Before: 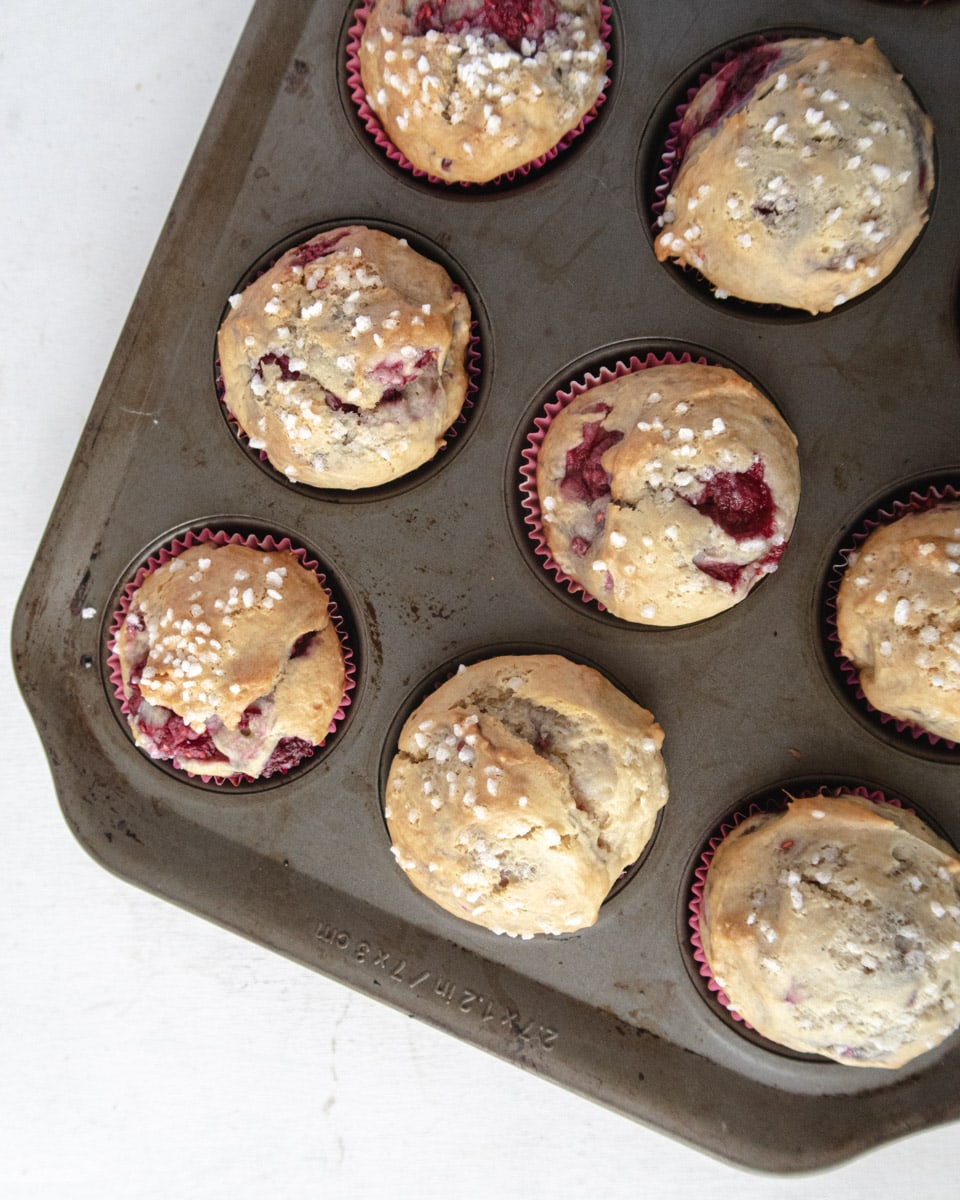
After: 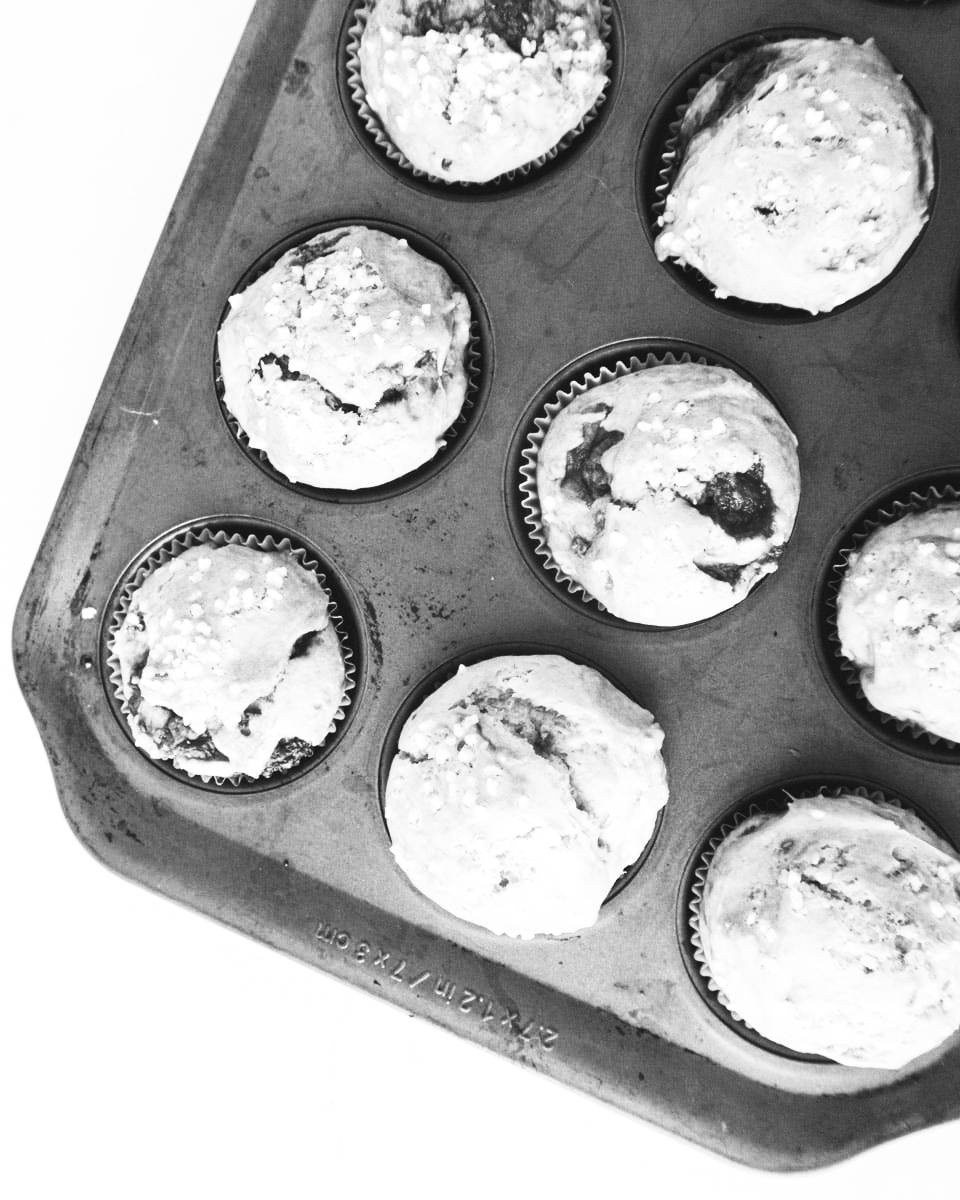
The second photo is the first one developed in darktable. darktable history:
contrast brightness saturation: contrast 0.522, brightness 0.487, saturation -0.995
exposure: exposure 0.171 EV, compensate highlight preservation false
